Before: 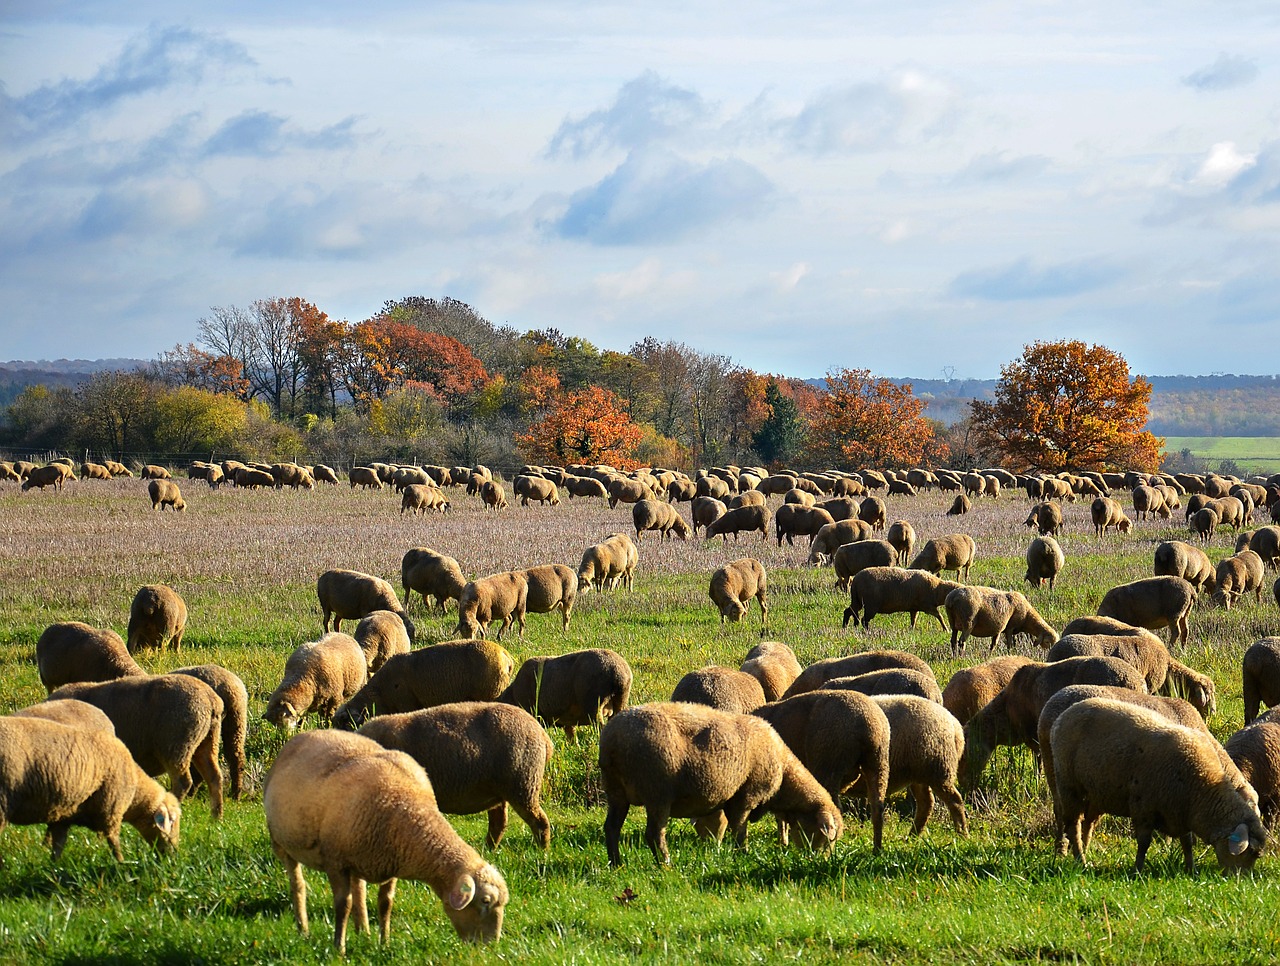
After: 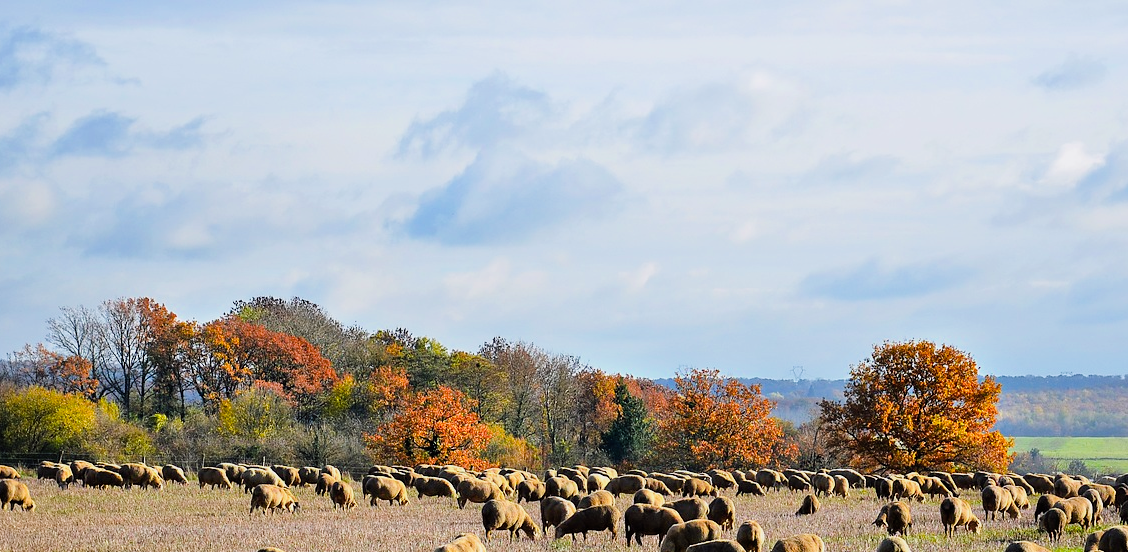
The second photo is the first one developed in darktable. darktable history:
filmic rgb: hardness 4.17
exposure: black level correction 0, exposure 0.3 EV, compensate highlight preservation false
color balance: lift [1, 1.001, 0.999, 1.001], gamma [1, 1.004, 1.007, 0.993], gain [1, 0.991, 0.987, 1.013], contrast 7.5%, contrast fulcrum 10%, output saturation 115%
crop and rotate: left 11.812%, bottom 42.776%
